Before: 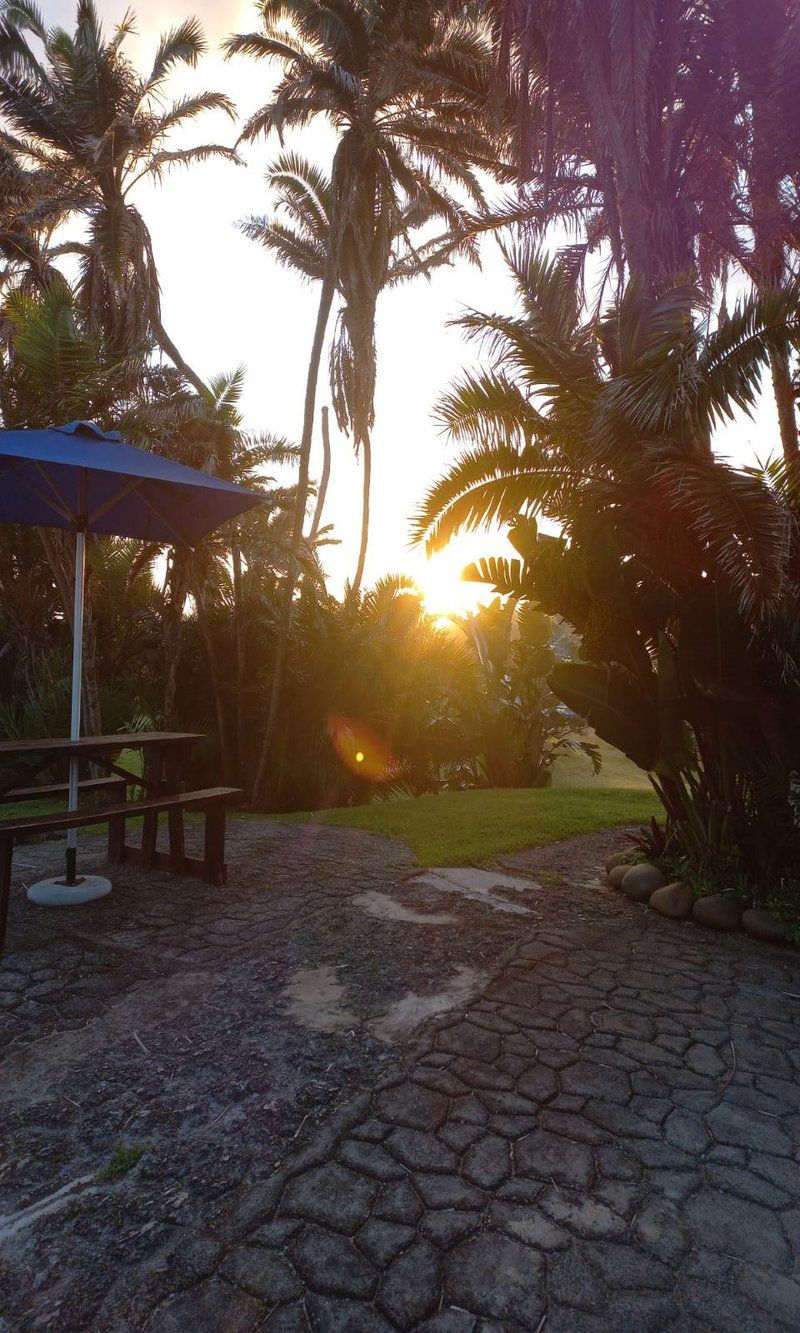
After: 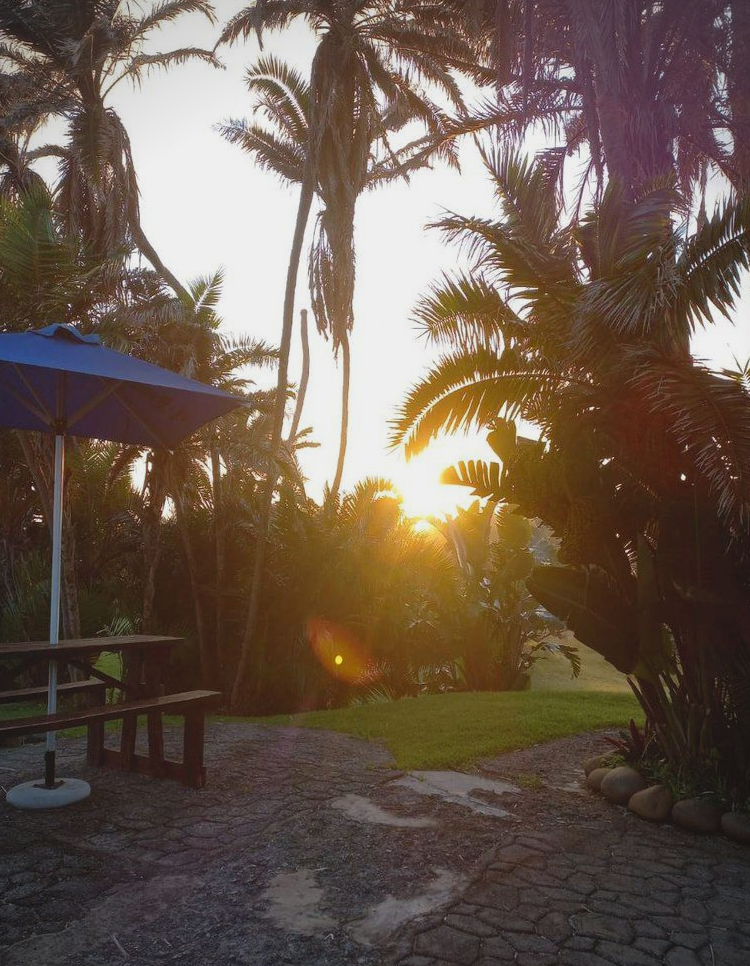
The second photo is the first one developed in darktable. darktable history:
crop: left 2.737%, top 7.287%, right 3.421%, bottom 20.179%
vignetting: on, module defaults
contrast brightness saturation: contrast -0.11
